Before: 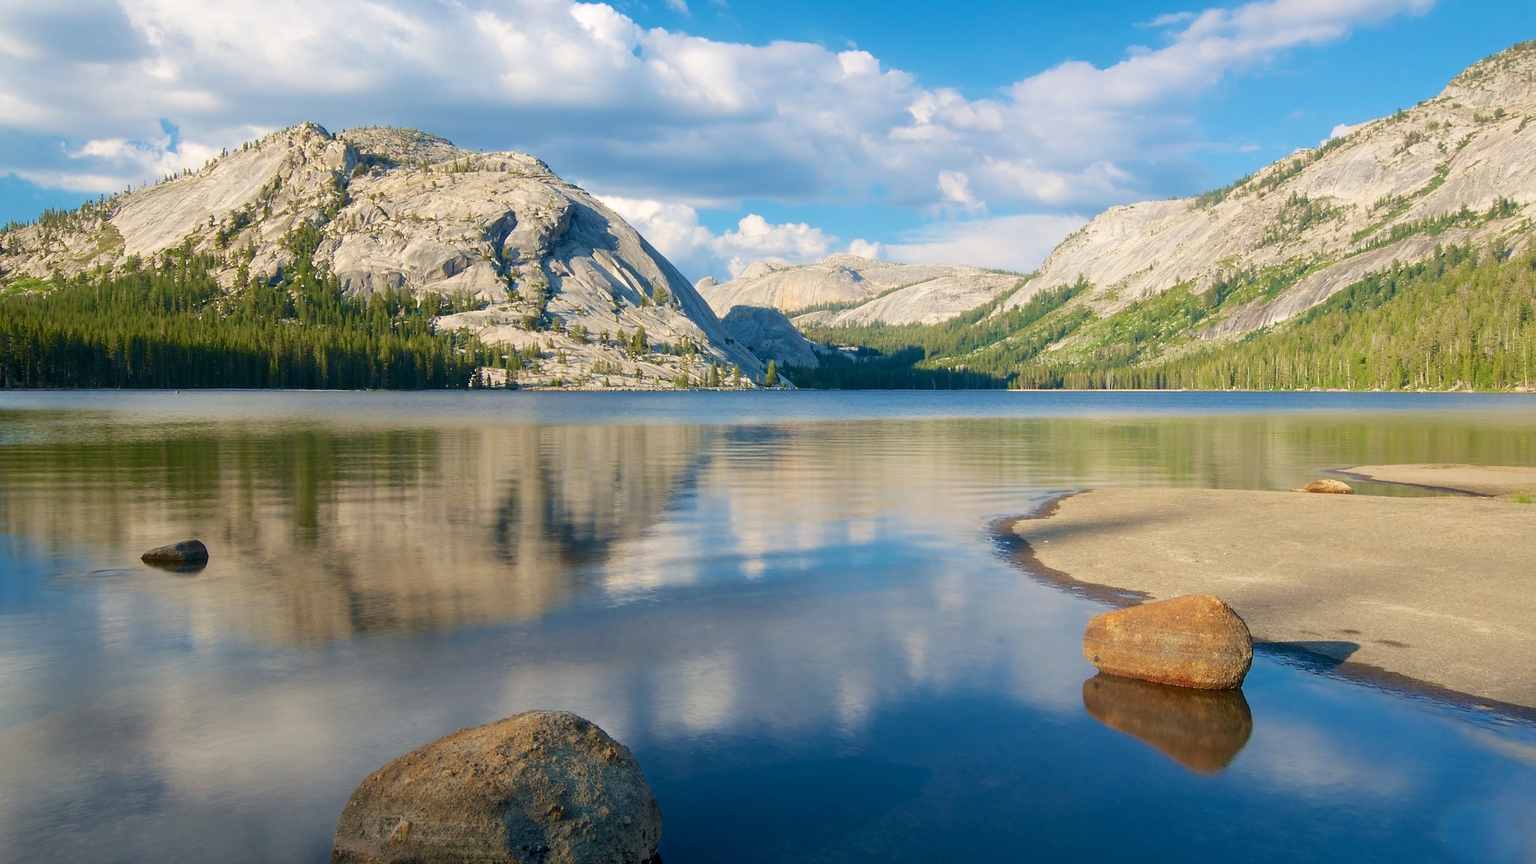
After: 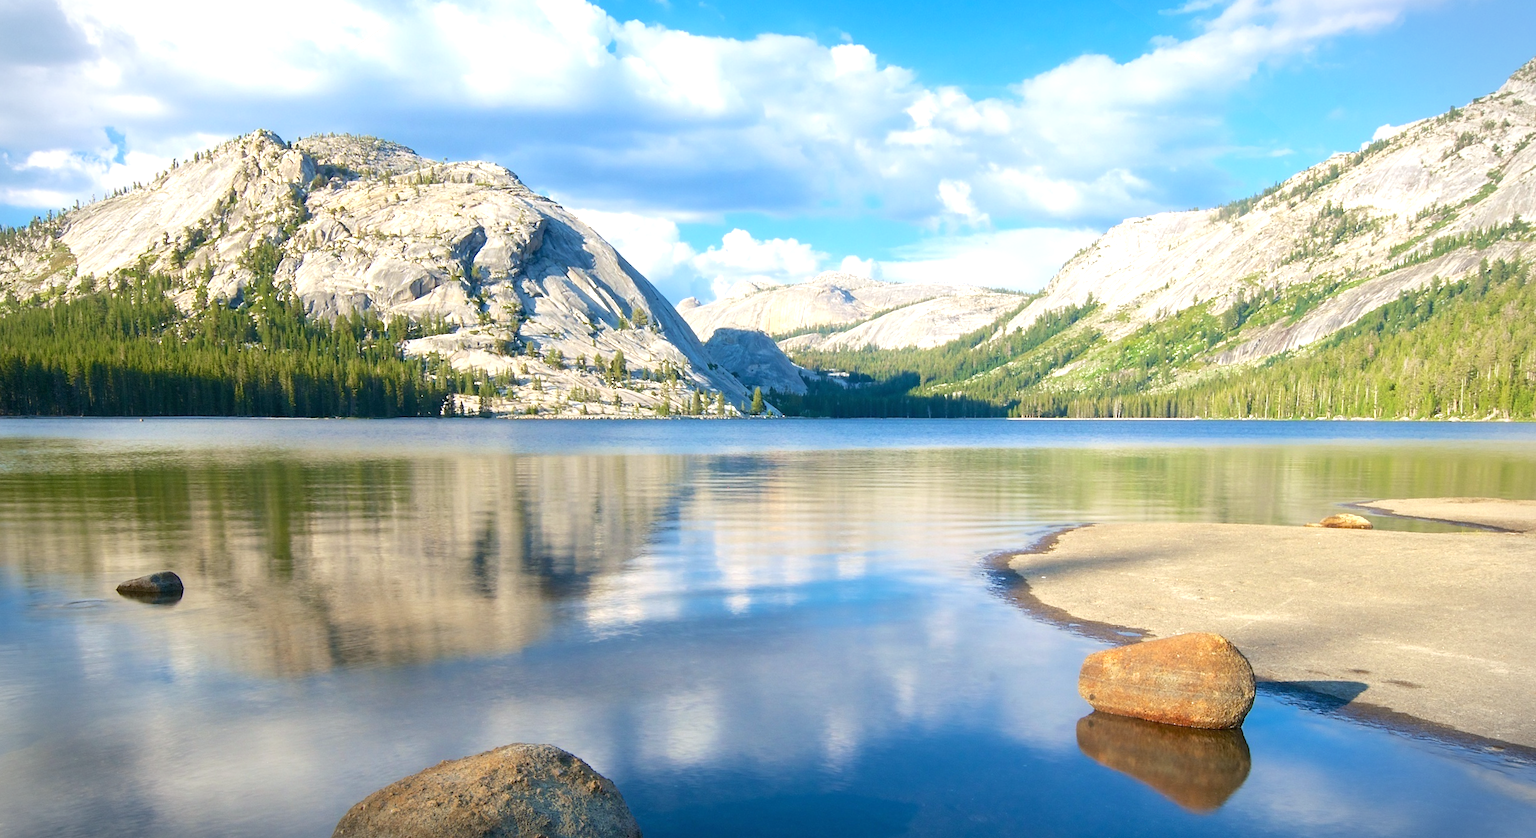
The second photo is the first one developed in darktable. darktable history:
crop and rotate: top 0%, bottom 5.097%
rotate and perspective: rotation 0.074°, lens shift (vertical) 0.096, lens shift (horizontal) -0.041, crop left 0.043, crop right 0.952, crop top 0.024, crop bottom 0.979
white balance: red 0.967, blue 1.049
vignetting: fall-off start 91%, fall-off radius 39.39%, brightness -0.182, saturation -0.3, width/height ratio 1.219, shape 1.3, dithering 8-bit output, unbound false
exposure: black level correction 0, exposure 0.7 EV, compensate exposure bias true, compensate highlight preservation false
